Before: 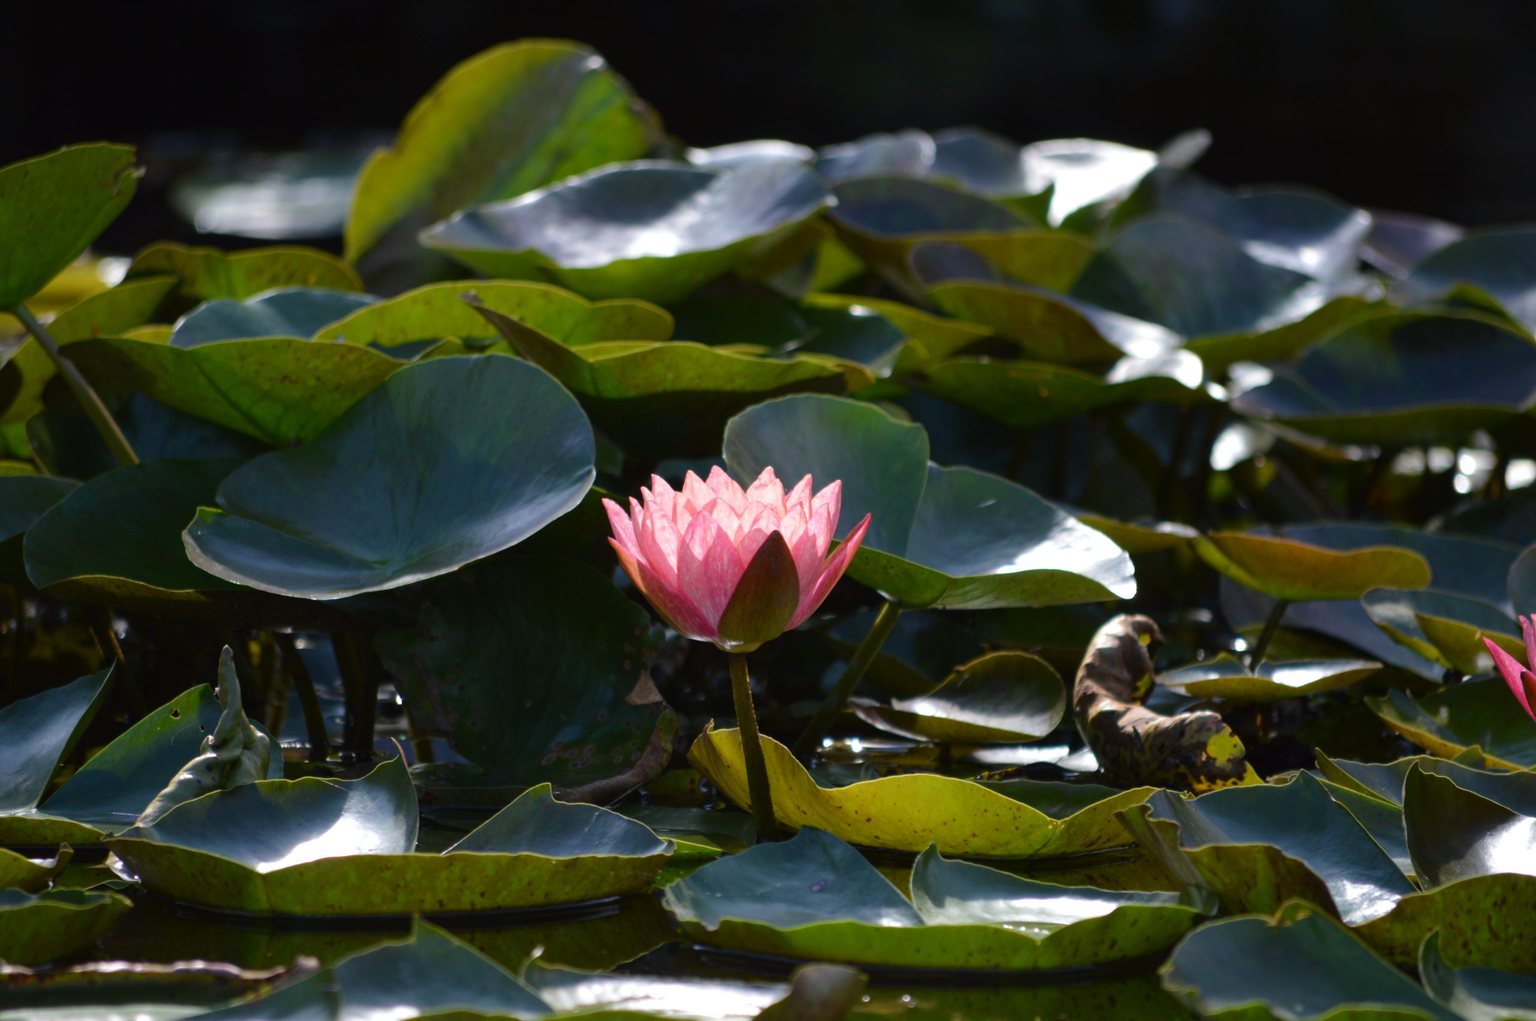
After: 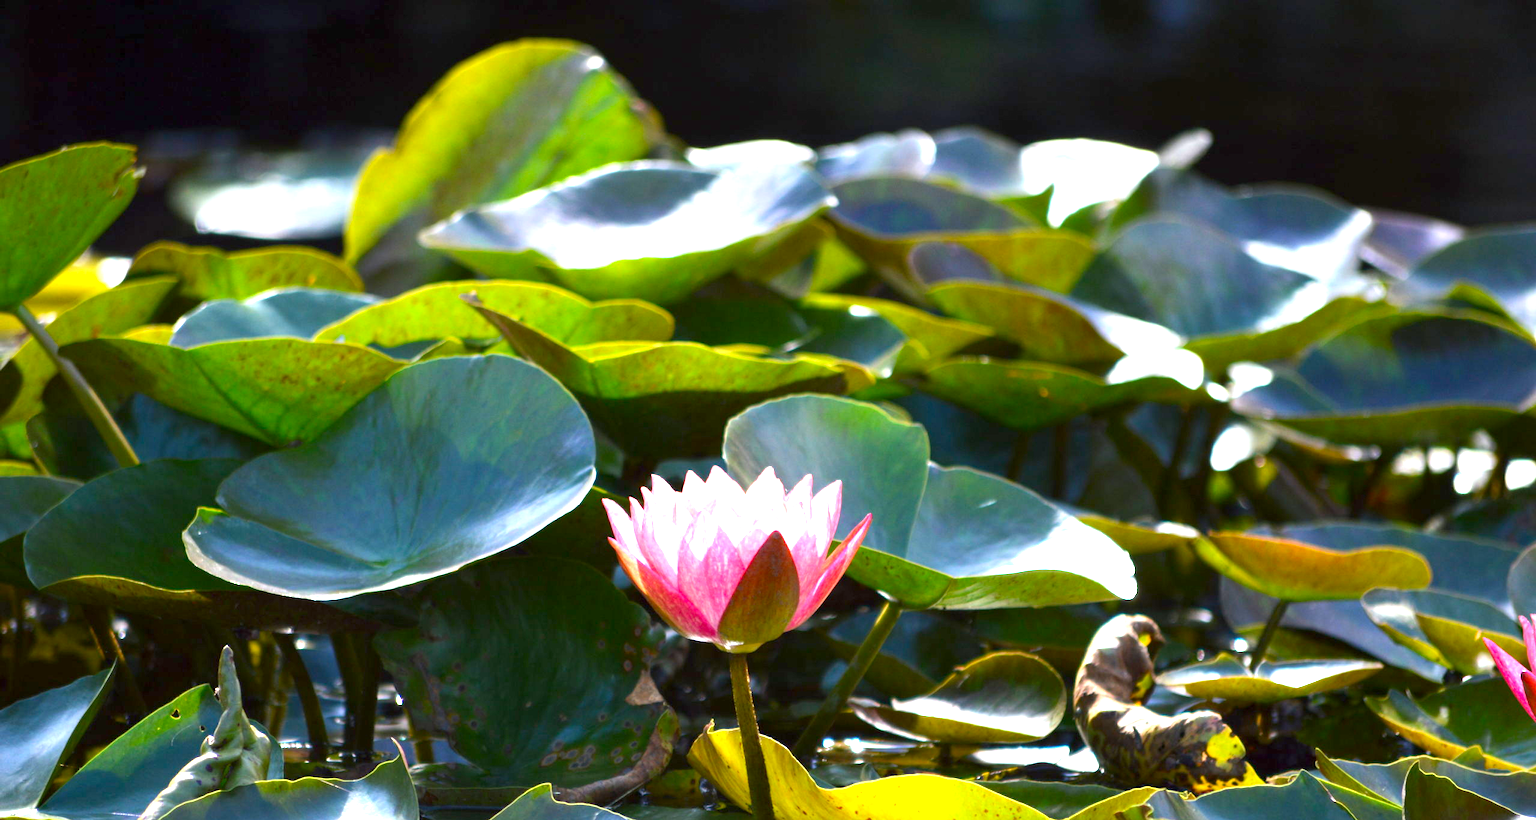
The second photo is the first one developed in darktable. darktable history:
crop: bottom 19.644%
contrast brightness saturation: contrast 0.04, saturation 0.16
exposure: black level correction 0.001, exposure 2 EV, compensate highlight preservation false
